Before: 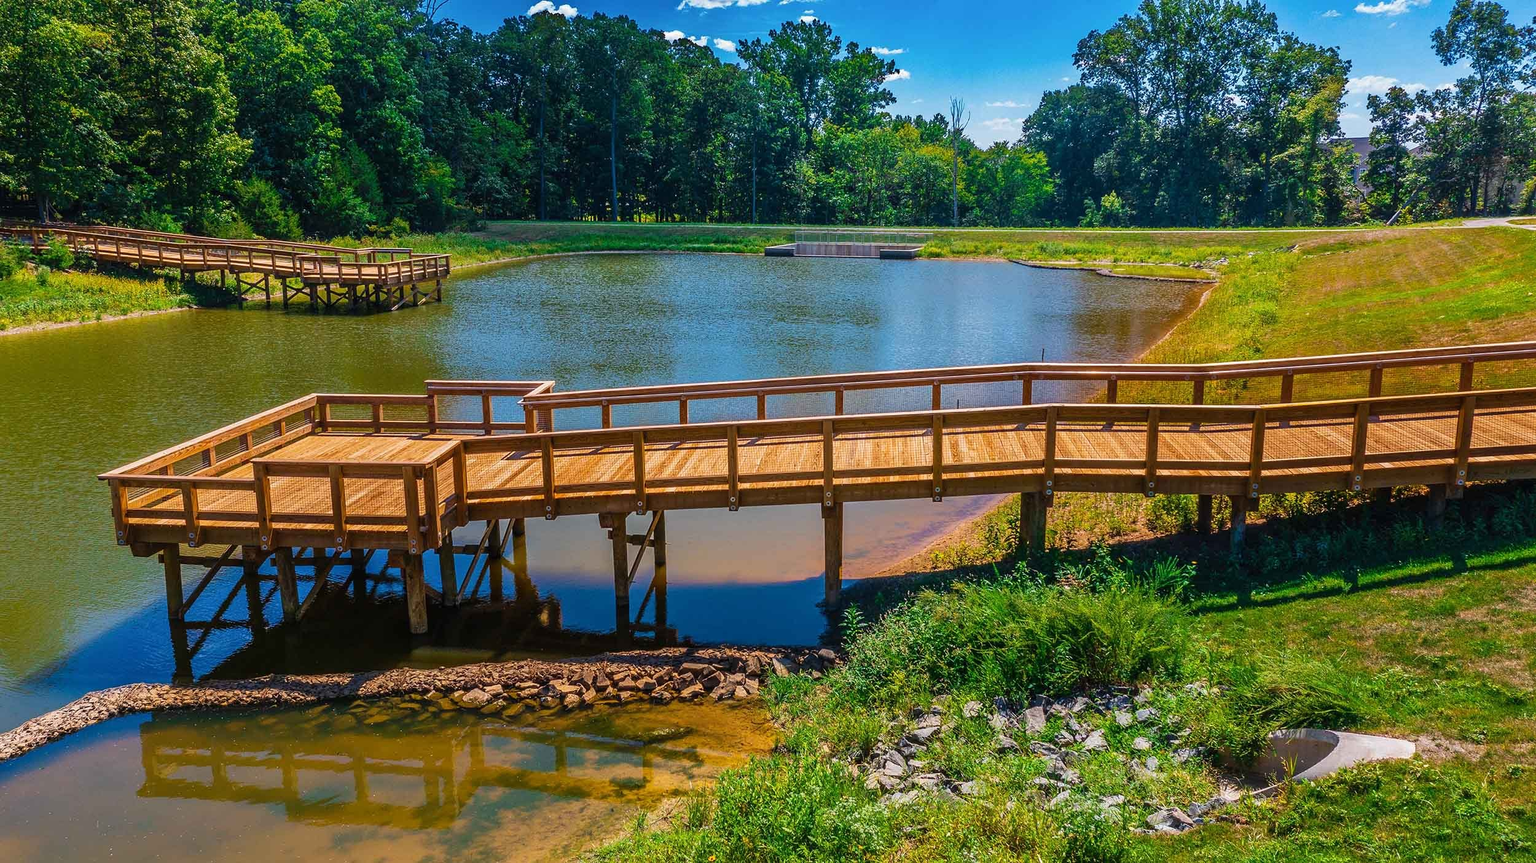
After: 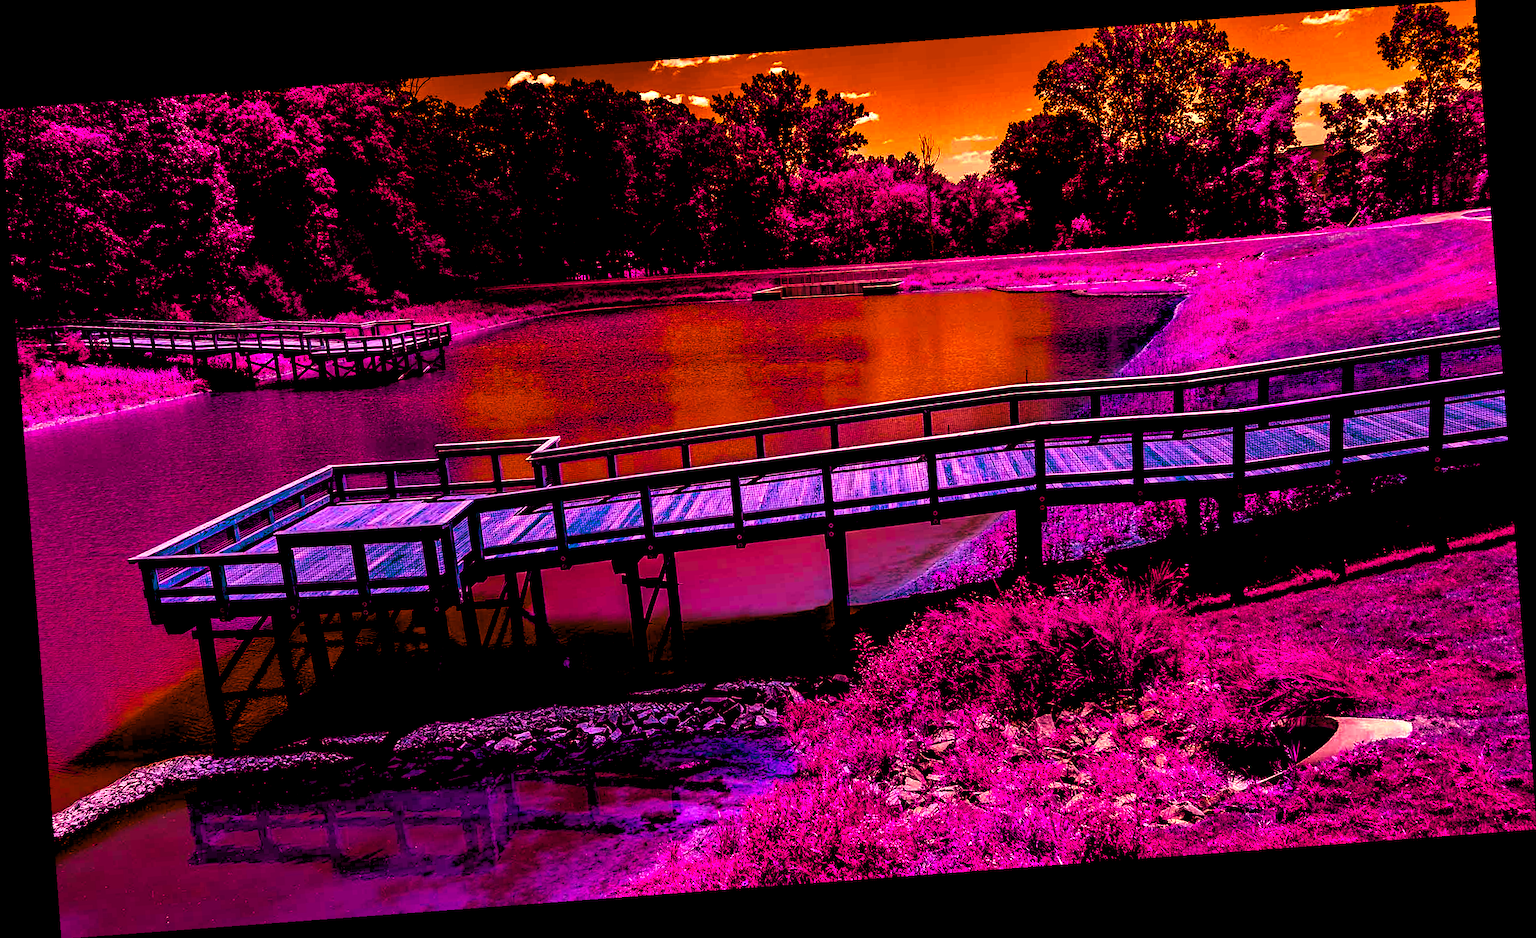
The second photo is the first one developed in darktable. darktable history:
color balance rgb: shadows lift › luminance -18.76%, shadows lift › chroma 35.44%, power › luminance -3.76%, power › hue 142.17°, highlights gain › chroma 7.5%, highlights gain › hue 184.75°, global offset › luminance -0.52%, global offset › chroma 0.91%, global offset › hue 173.36°, shadows fall-off 300%, white fulcrum 2 EV, highlights fall-off 300%, linear chroma grading › shadows 17.19%, linear chroma grading › highlights 61.12%, linear chroma grading › global chroma 50%, hue shift -150.52°, perceptual brilliance grading › global brilliance 12%, mask middle-gray fulcrum 100%, contrast gray fulcrum 38.43%, contrast 35.15%, saturation formula JzAzBz (2021)
rgb levels: levels [[0.013, 0.434, 0.89], [0, 0.5, 1], [0, 0.5, 1]]
rotate and perspective: rotation -4.25°, automatic cropping off
white balance: red 0.967, blue 1.119, emerald 0.756
